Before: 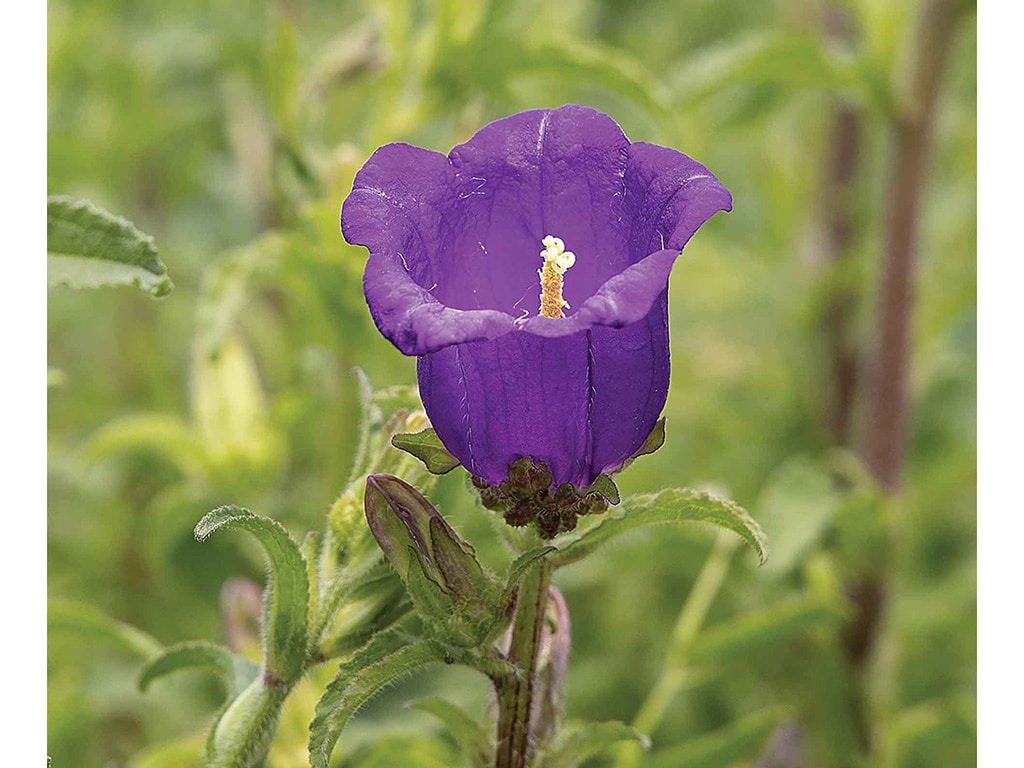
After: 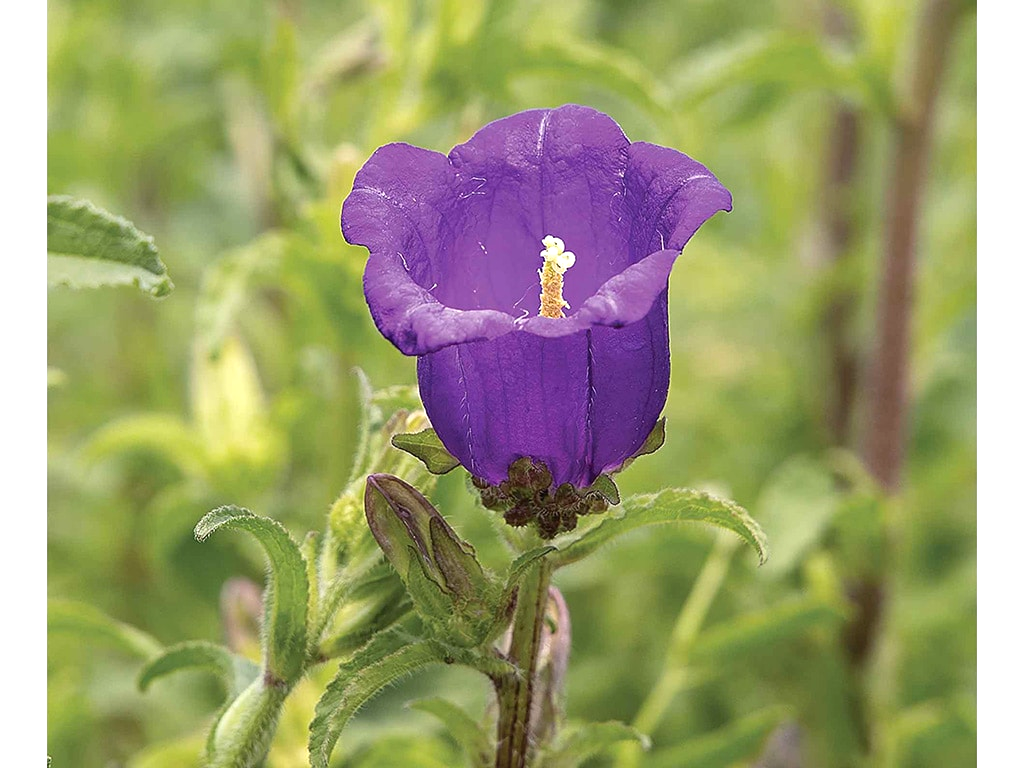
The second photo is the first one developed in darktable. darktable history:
exposure: exposure 0.292 EV, compensate exposure bias true, compensate highlight preservation false
